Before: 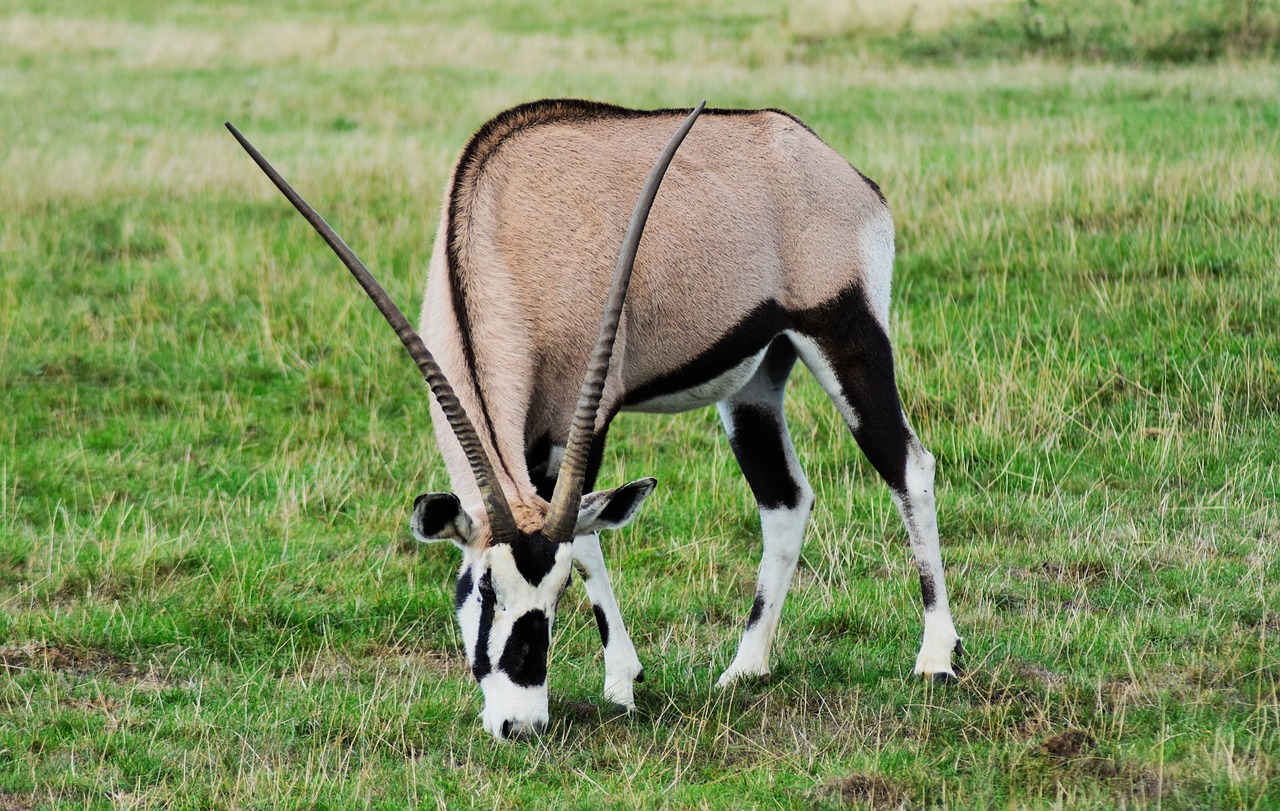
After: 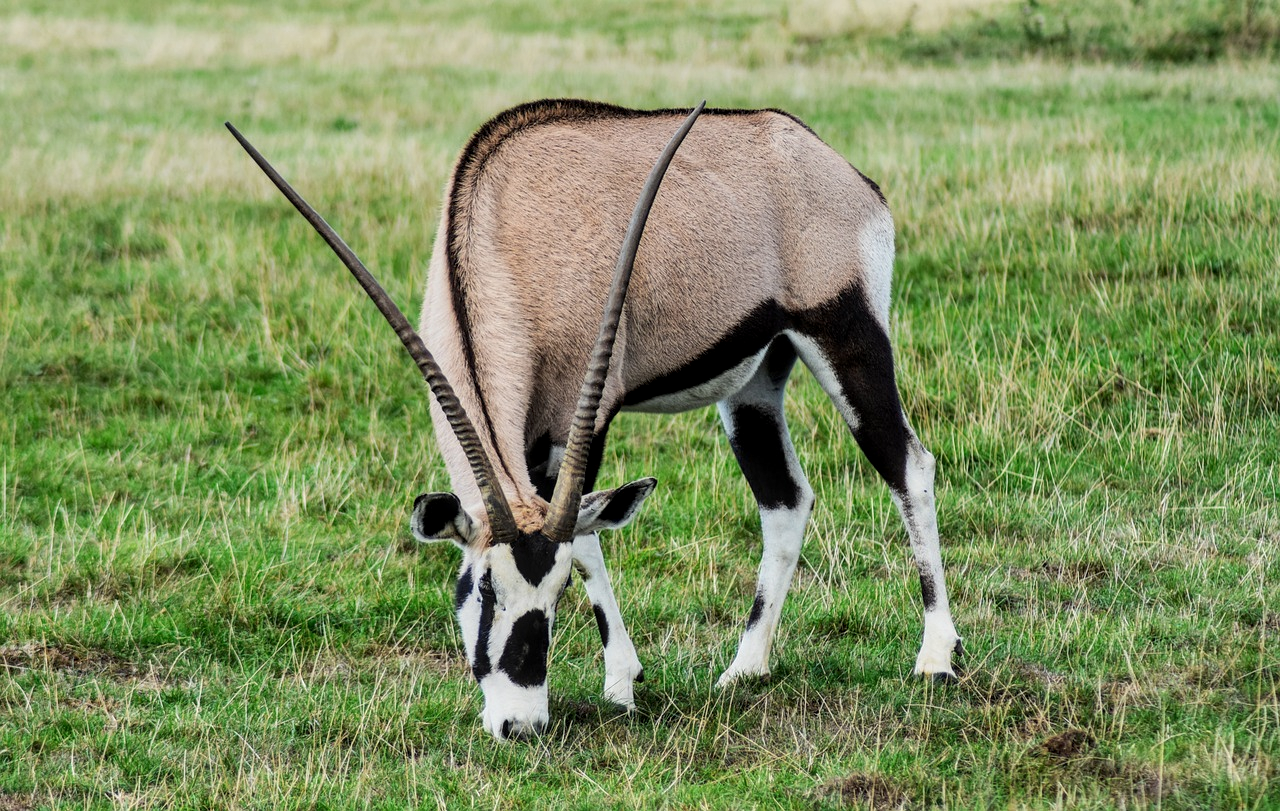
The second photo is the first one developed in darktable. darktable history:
contrast brightness saturation: saturation -0.046
local contrast: detail 130%
